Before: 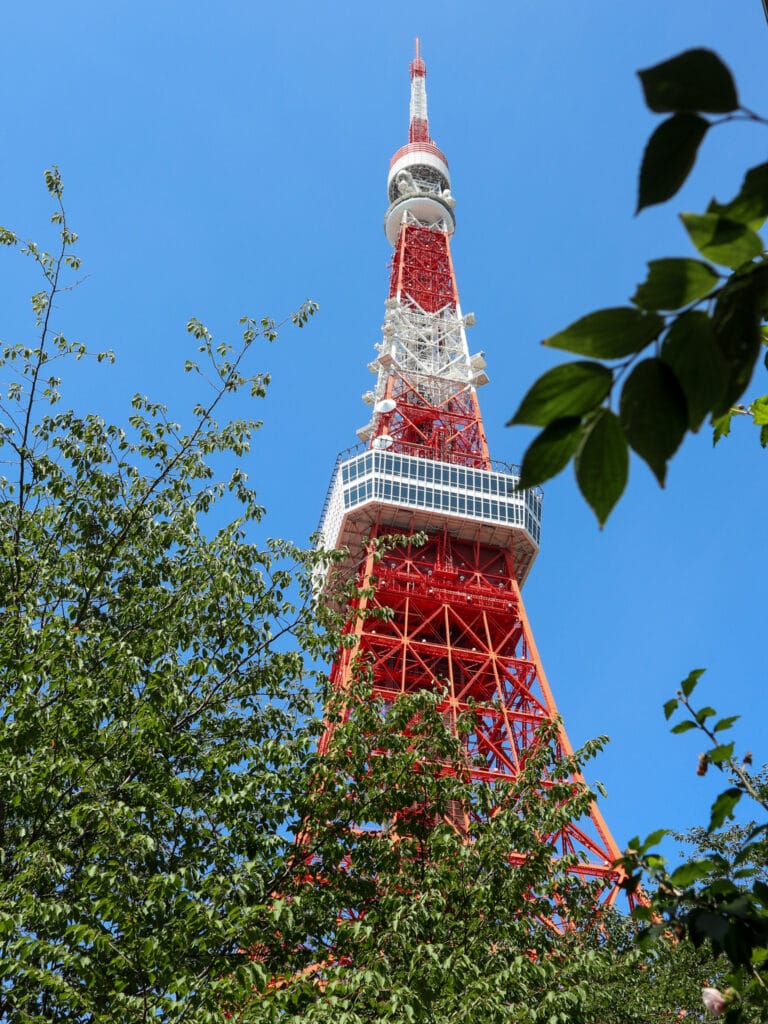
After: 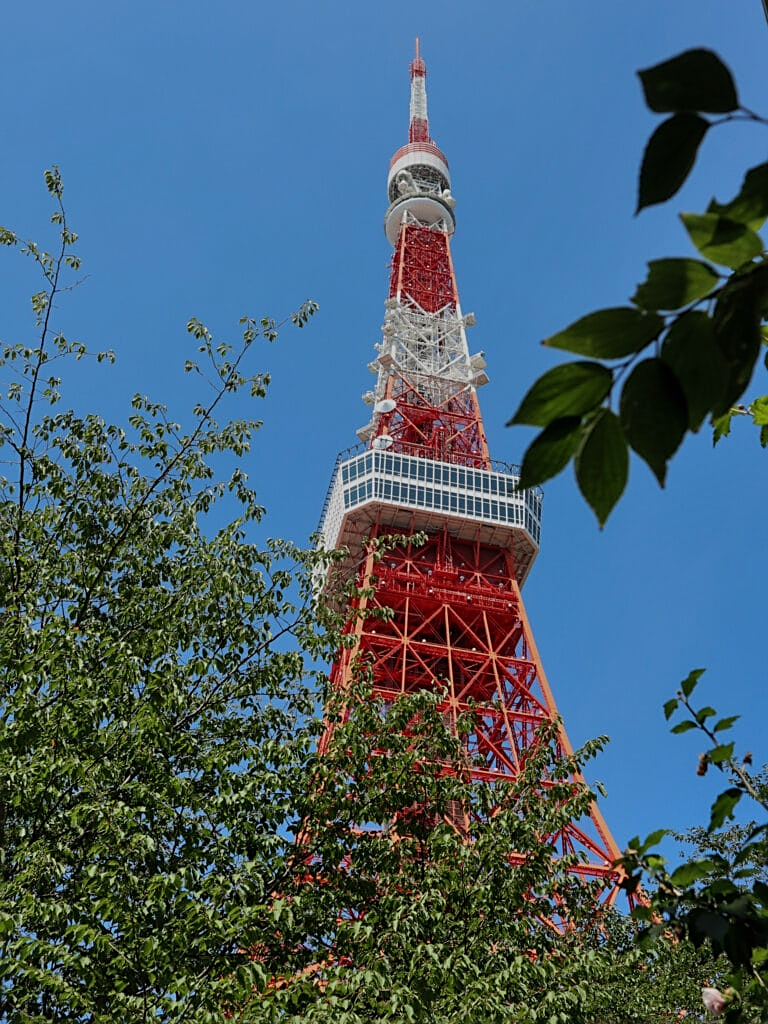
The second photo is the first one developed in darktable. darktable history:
shadows and highlights: shadows 43.75, white point adjustment -1.49, soften with gaussian
sharpen: on, module defaults
exposure: black level correction 0, exposure -0.695 EV, compensate highlight preservation false
color zones: curves: ch1 [(0, 0.523) (0.143, 0.545) (0.286, 0.52) (0.429, 0.506) (0.571, 0.503) (0.714, 0.503) (0.857, 0.508) (1, 0.523)], mix -93.46%
